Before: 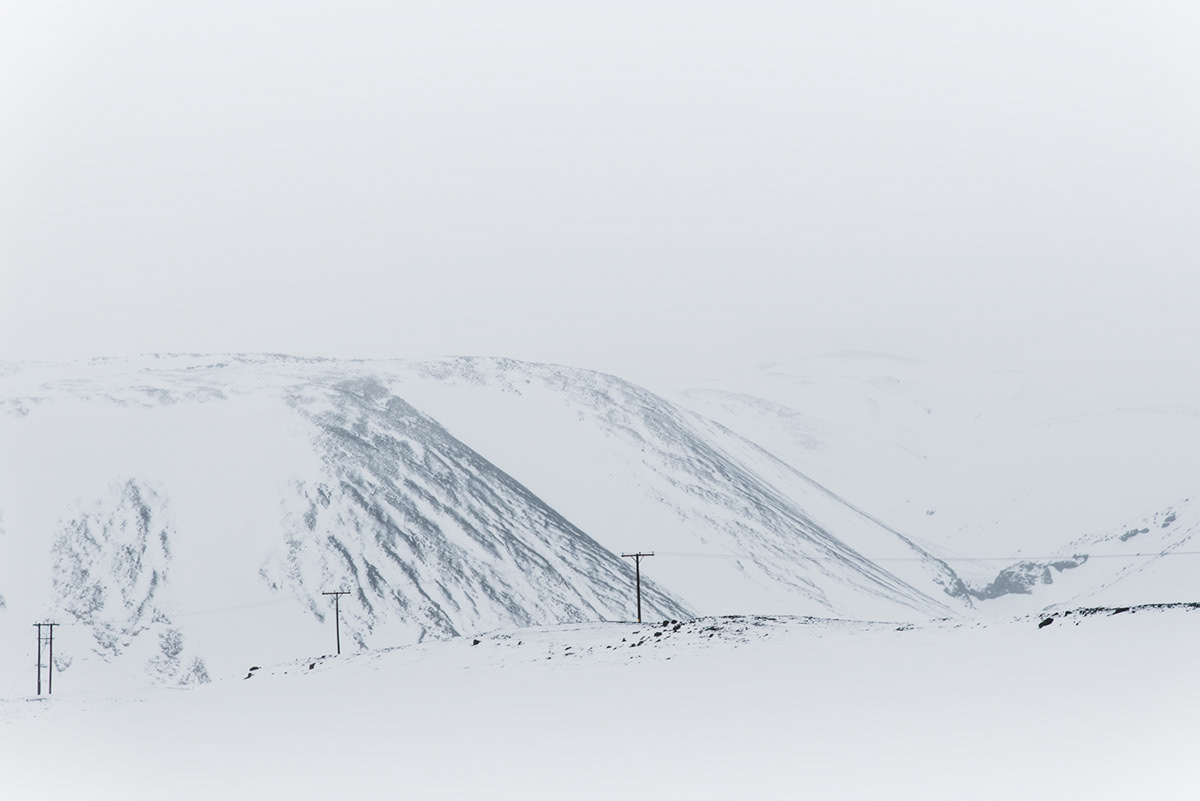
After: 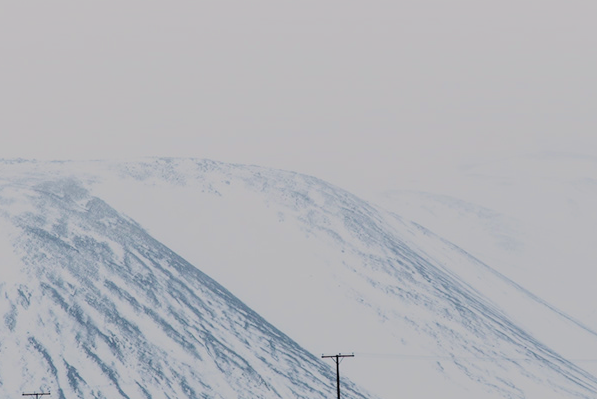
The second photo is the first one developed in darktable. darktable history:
crop: left 25.002%, top 24.935%, right 25.223%, bottom 25.197%
velvia: on, module defaults
filmic rgb: black relative exposure -6.1 EV, white relative exposure 6.95 EV, threshold 3 EV, hardness 2.27, color science v6 (2022), enable highlight reconstruction true
color balance rgb: highlights gain › chroma 1.021%, highlights gain › hue 60.03°, linear chroma grading › shadows -8.106%, linear chroma grading › global chroma 9.772%, perceptual saturation grading › global saturation 20%, perceptual saturation grading › highlights -25.094%, perceptual saturation grading › shadows 49.643%, global vibrance 14.561%
